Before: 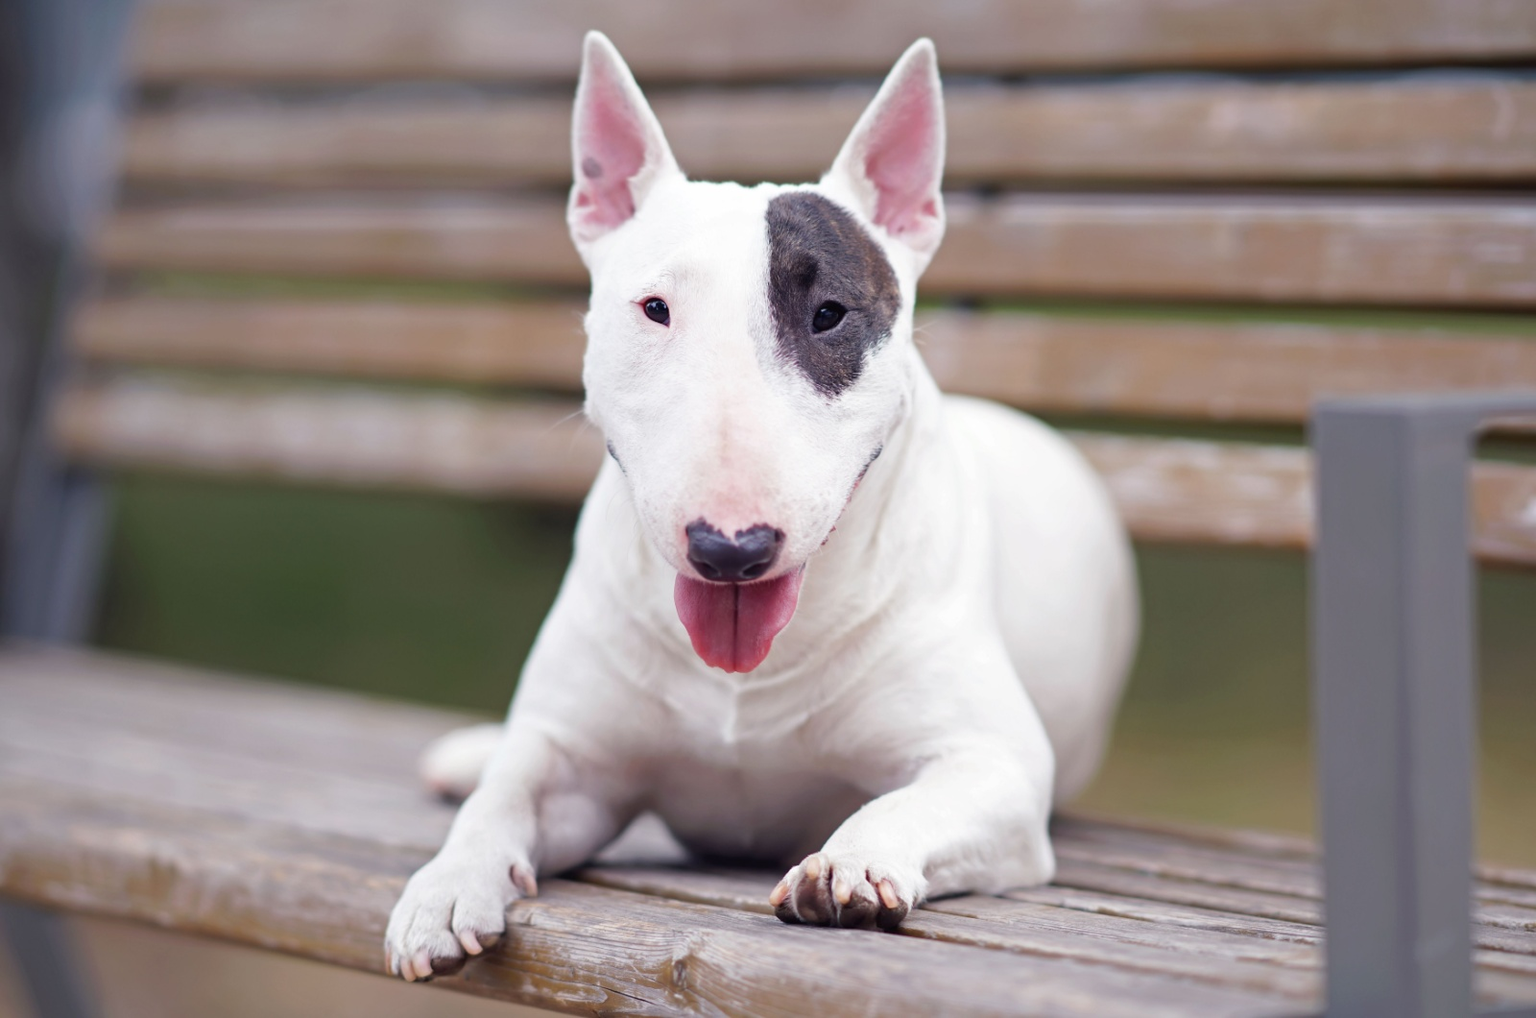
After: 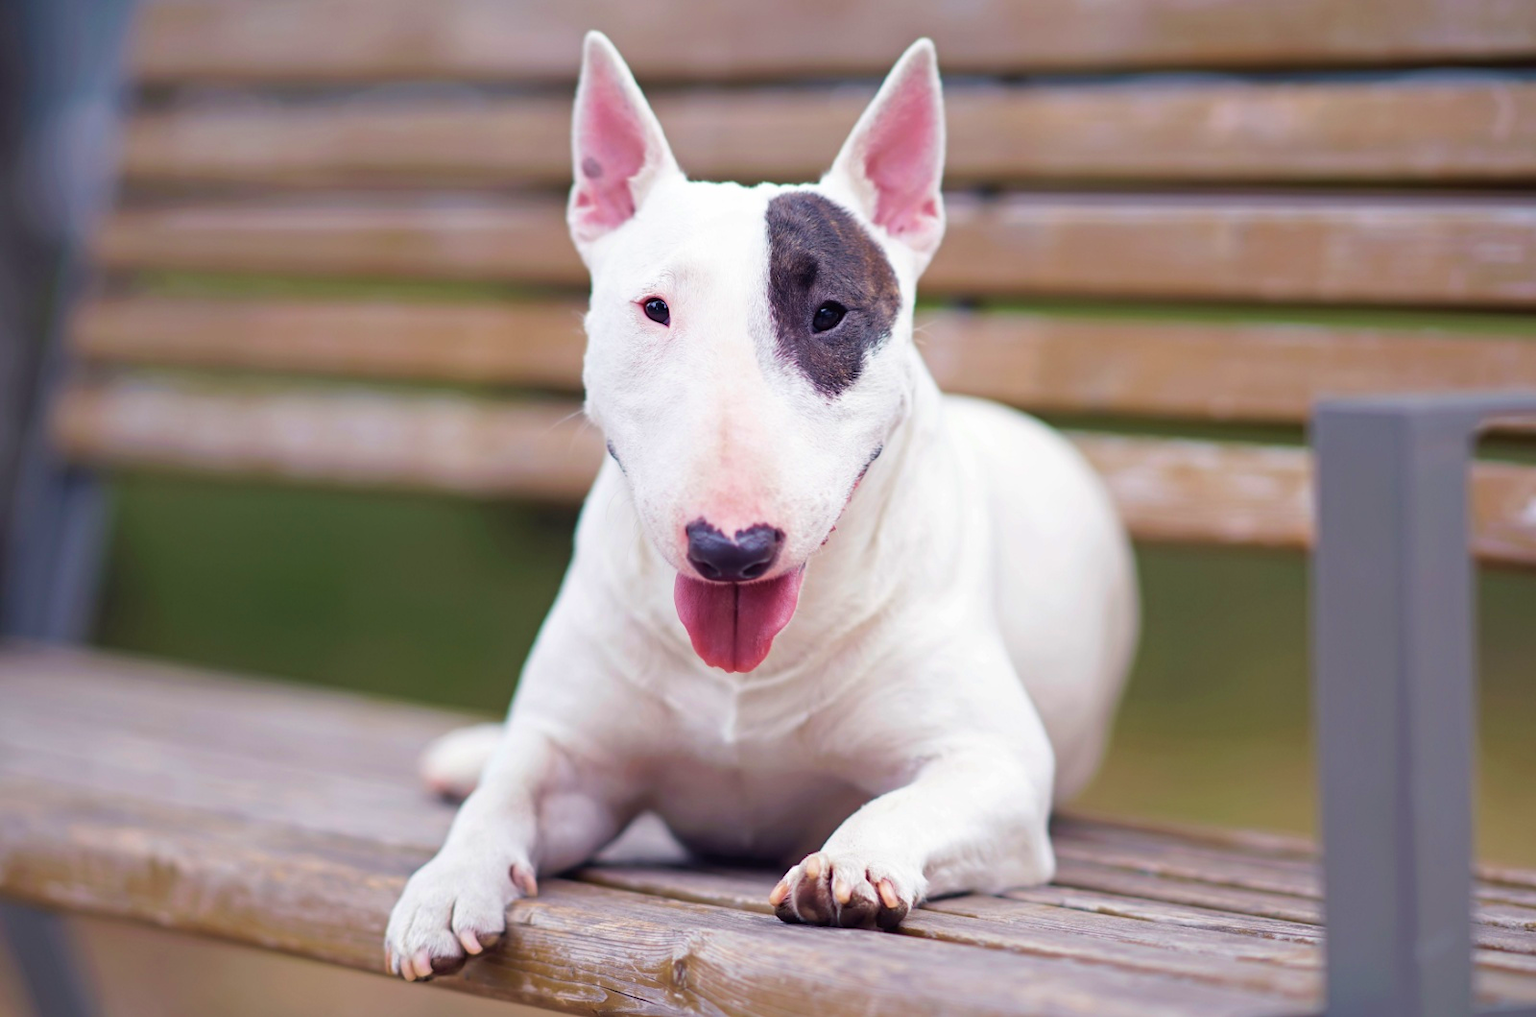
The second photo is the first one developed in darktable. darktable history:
contrast equalizer: y [[0.5 ×4, 0.467, 0.376], [0.5 ×6], [0.5 ×6], [0 ×6], [0 ×6]], mix -0.288
velvia: strength 44.37%
